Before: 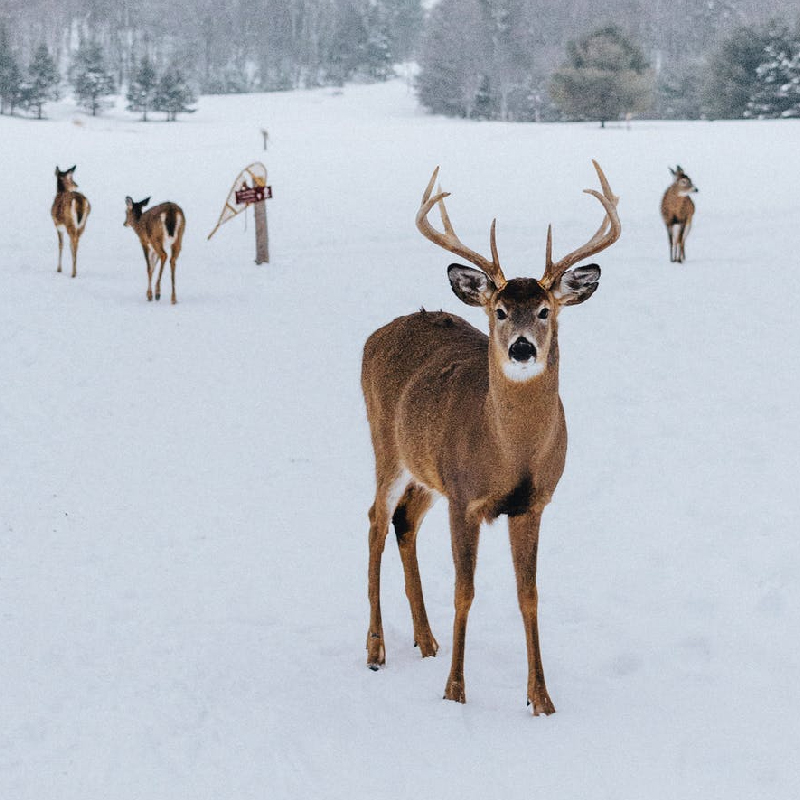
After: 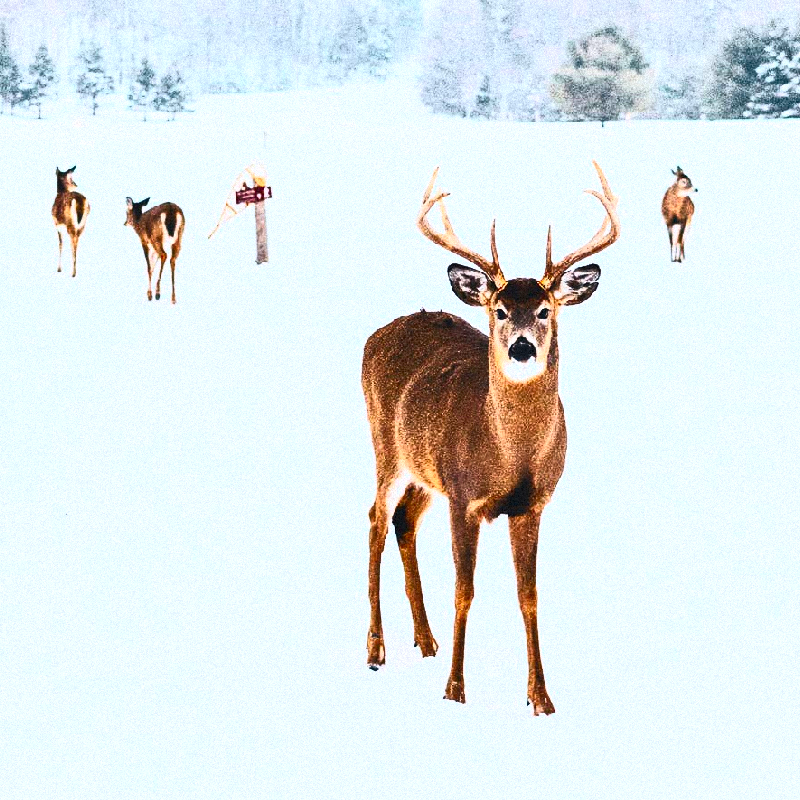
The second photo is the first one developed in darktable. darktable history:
grain: mid-tones bias 0%
contrast brightness saturation: contrast 0.83, brightness 0.59, saturation 0.59
